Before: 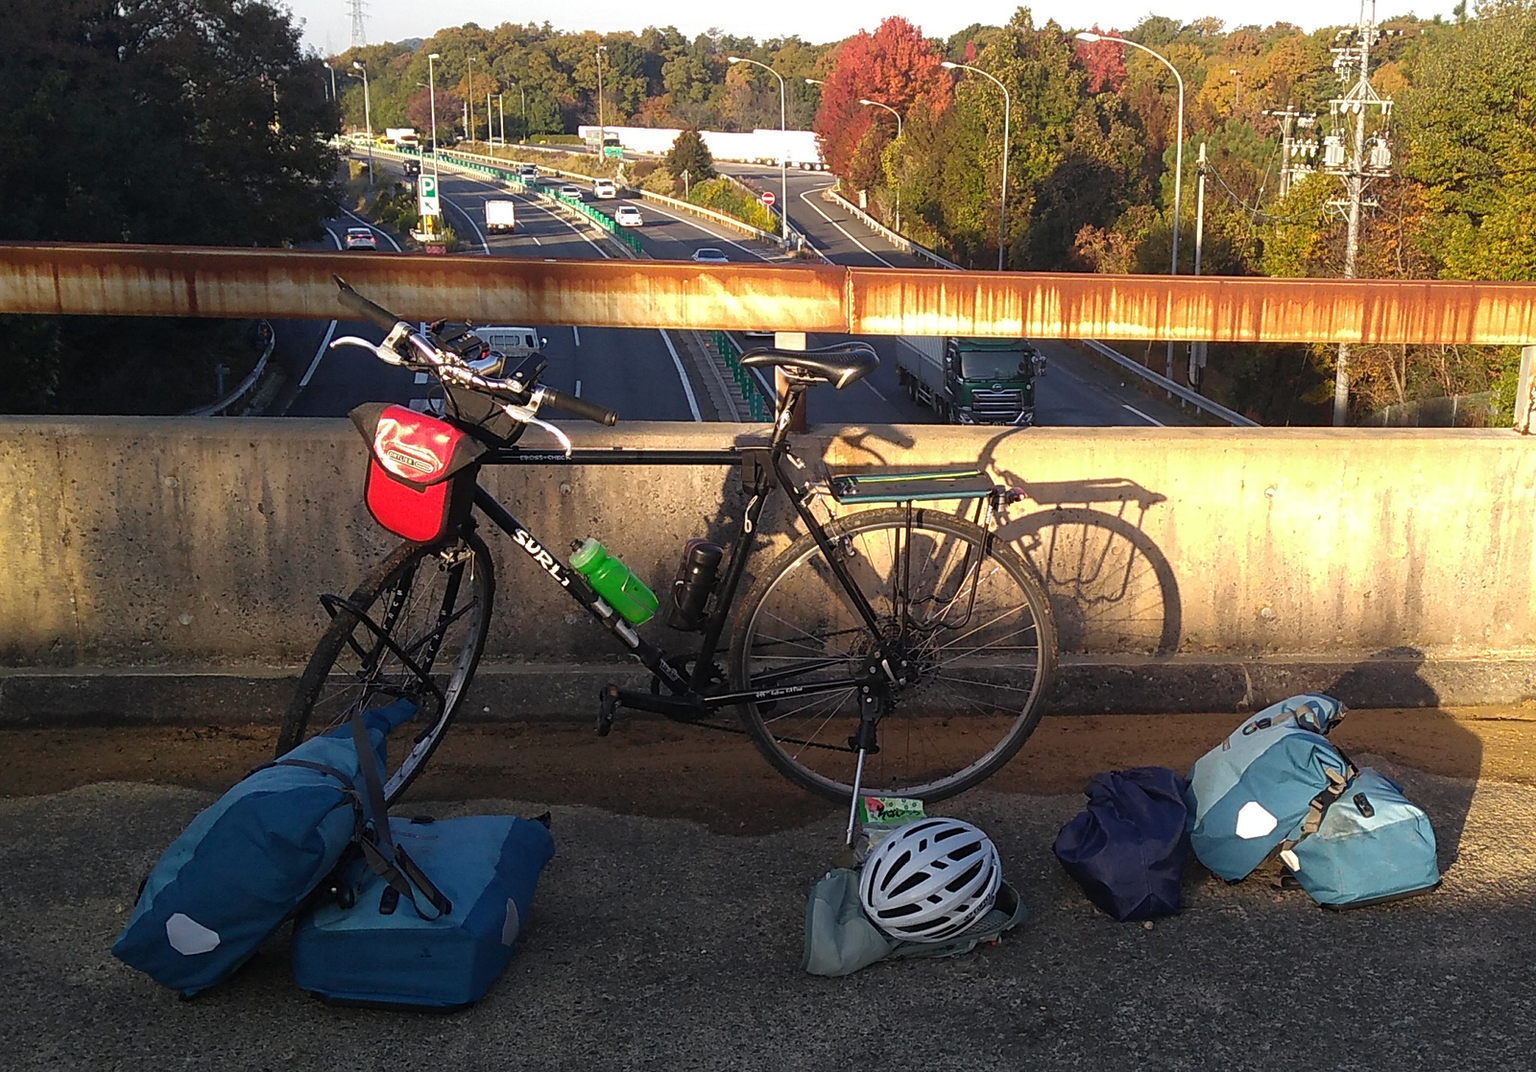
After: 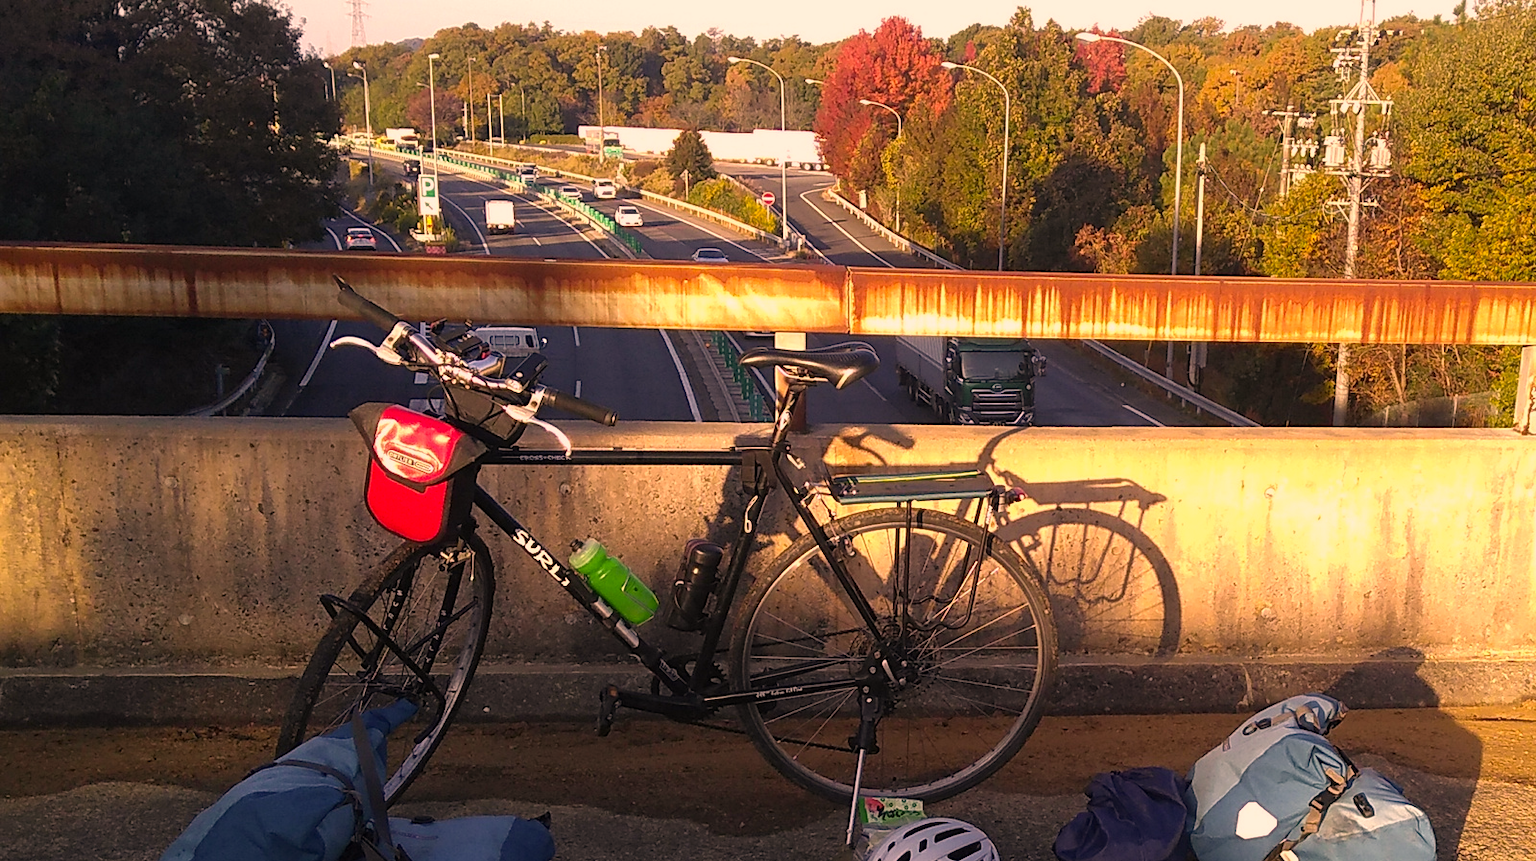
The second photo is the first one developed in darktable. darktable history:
crop: bottom 19.644%
color correction: highlights a* 21.16, highlights b* 19.61
